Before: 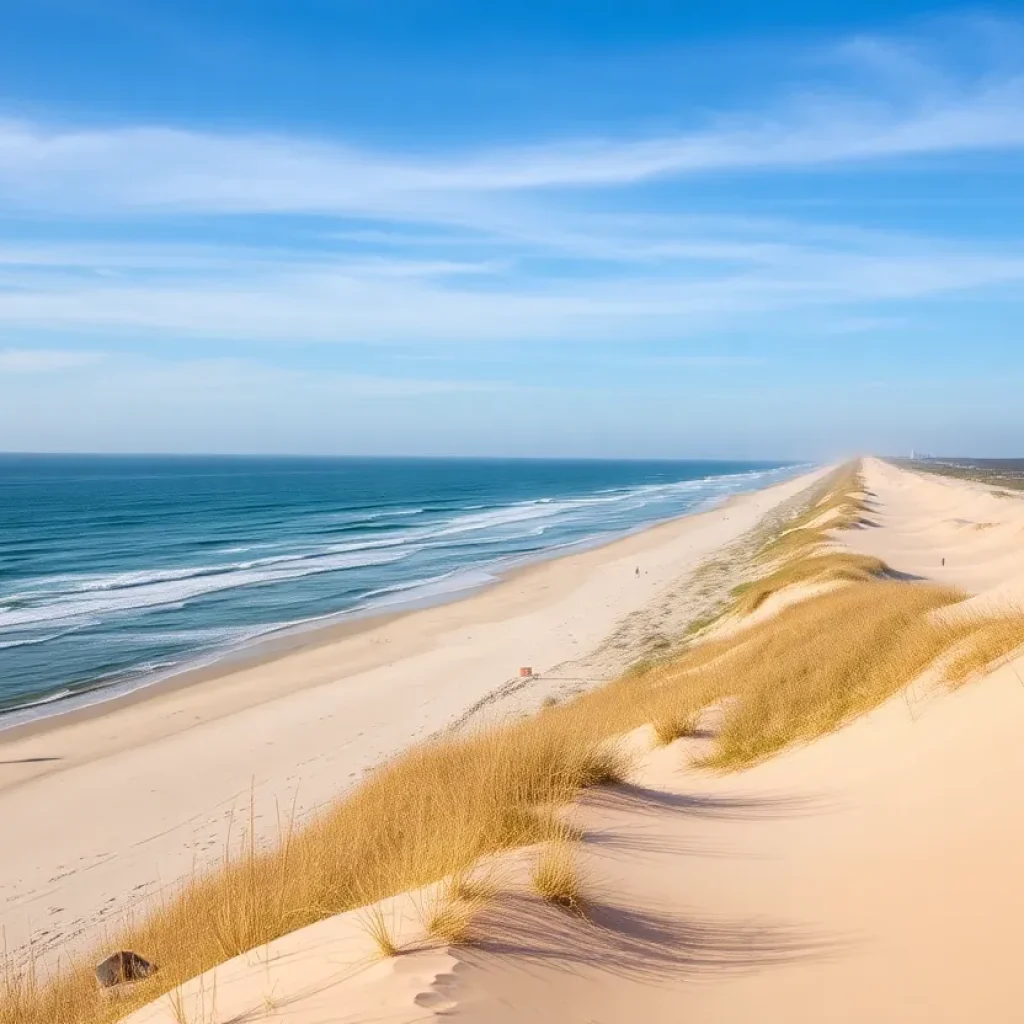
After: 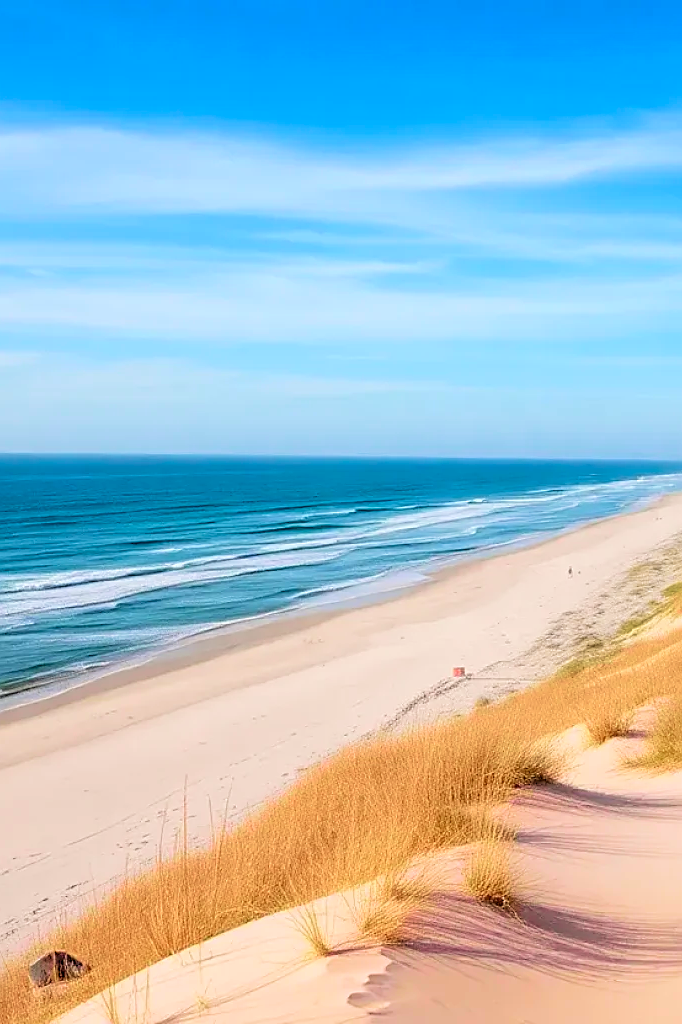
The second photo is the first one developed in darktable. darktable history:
rgb levels: levels [[0.013, 0.434, 0.89], [0, 0.5, 1], [0, 0.5, 1]]
velvia: on, module defaults
tone curve: curves: ch0 [(0, 0) (0.068, 0.031) (0.183, 0.13) (0.341, 0.319) (0.547, 0.545) (0.828, 0.817) (1, 0.968)]; ch1 [(0, 0) (0.23, 0.166) (0.34, 0.308) (0.371, 0.337) (0.429, 0.408) (0.477, 0.466) (0.499, 0.5) (0.529, 0.528) (0.559, 0.578) (0.743, 0.798) (1, 1)]; ch2 [(0, 0) (0.431, 0.419) (0.495, 0.502) (0.524, 0.525) (0.568, 0.543) (0.6, 0.597) (0.634, 0.644) (0.728, 0.722) (1, 1)], color space Lab, independent channels, preserve colors none
crop and rotate: left 6.617%, right 26.717%
sharpen: on, module defaults
